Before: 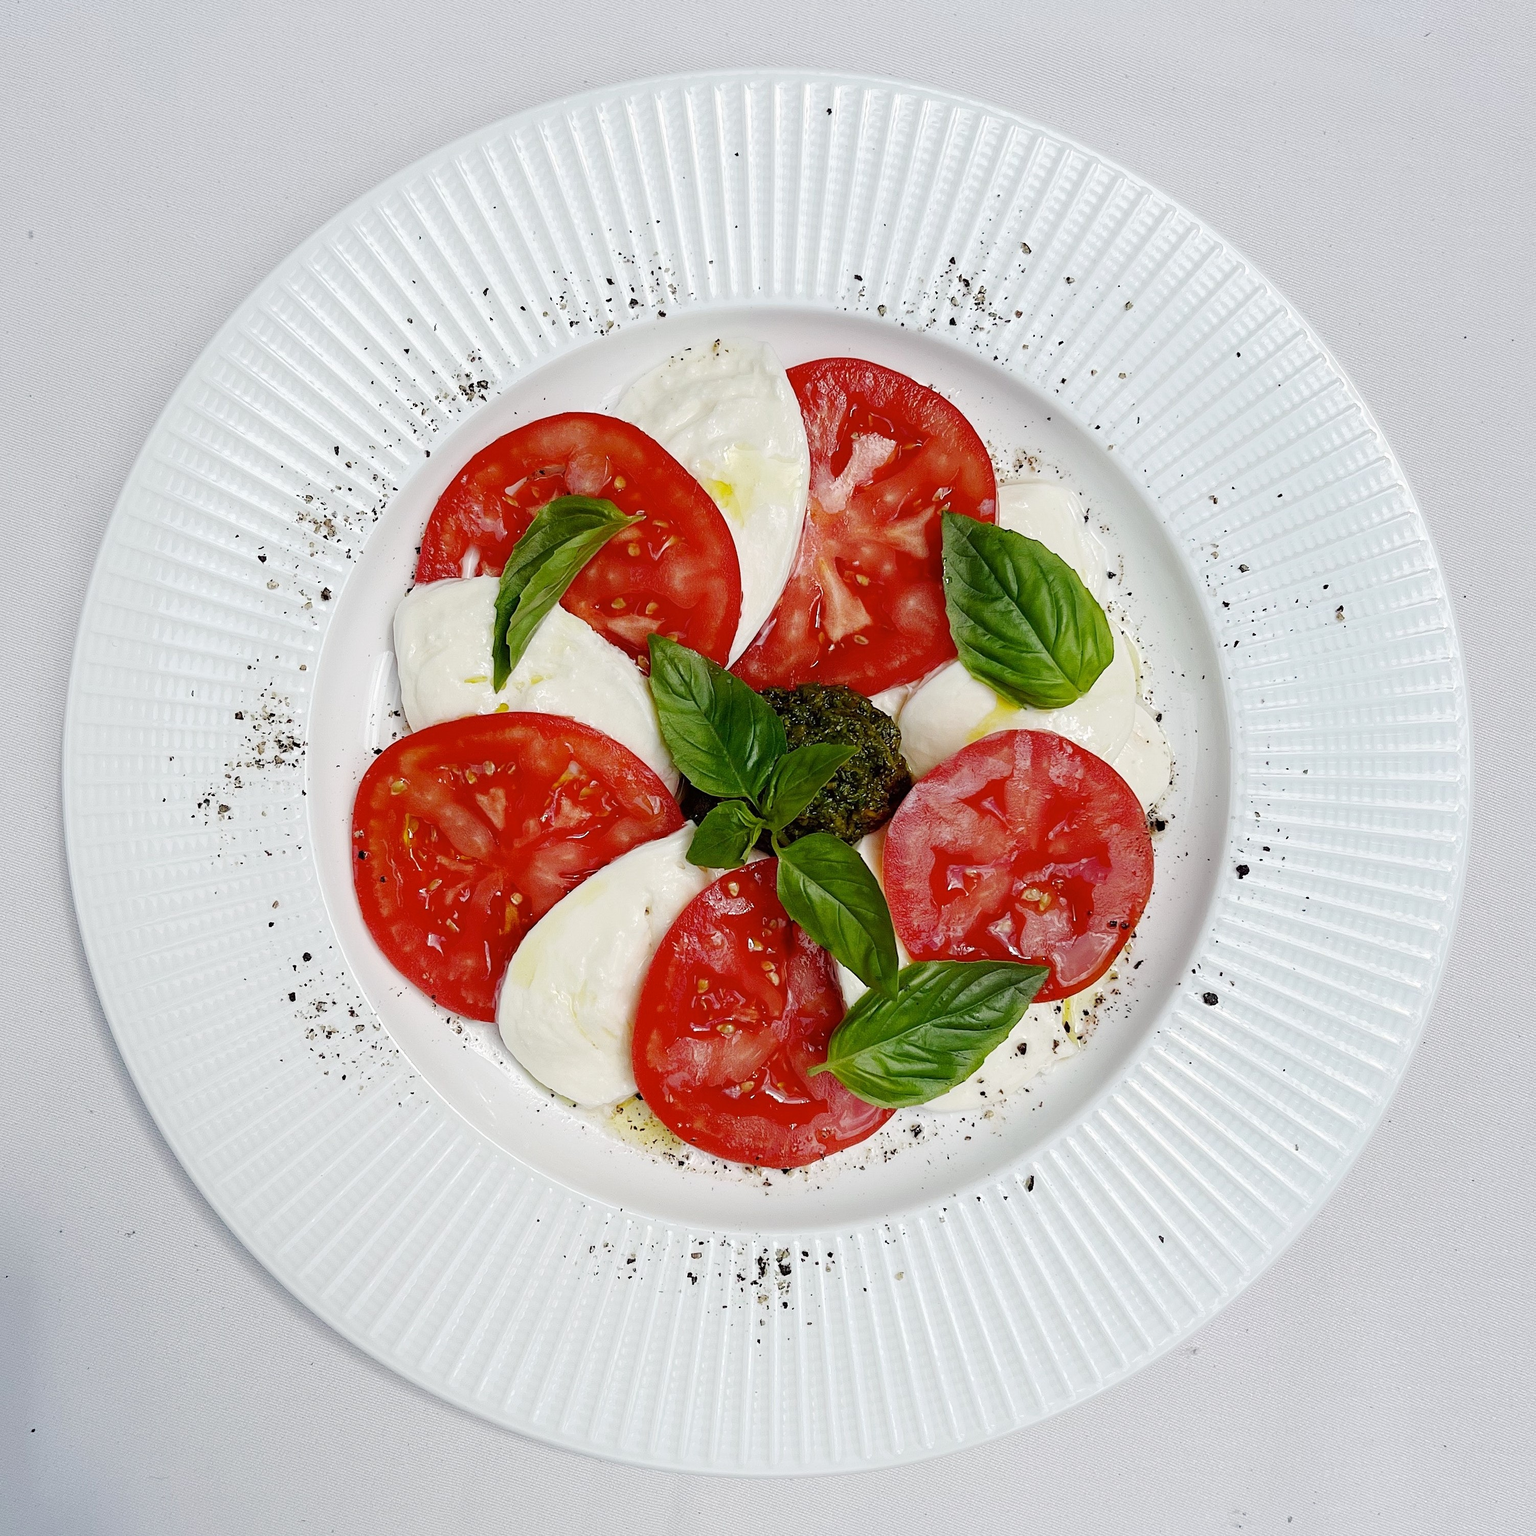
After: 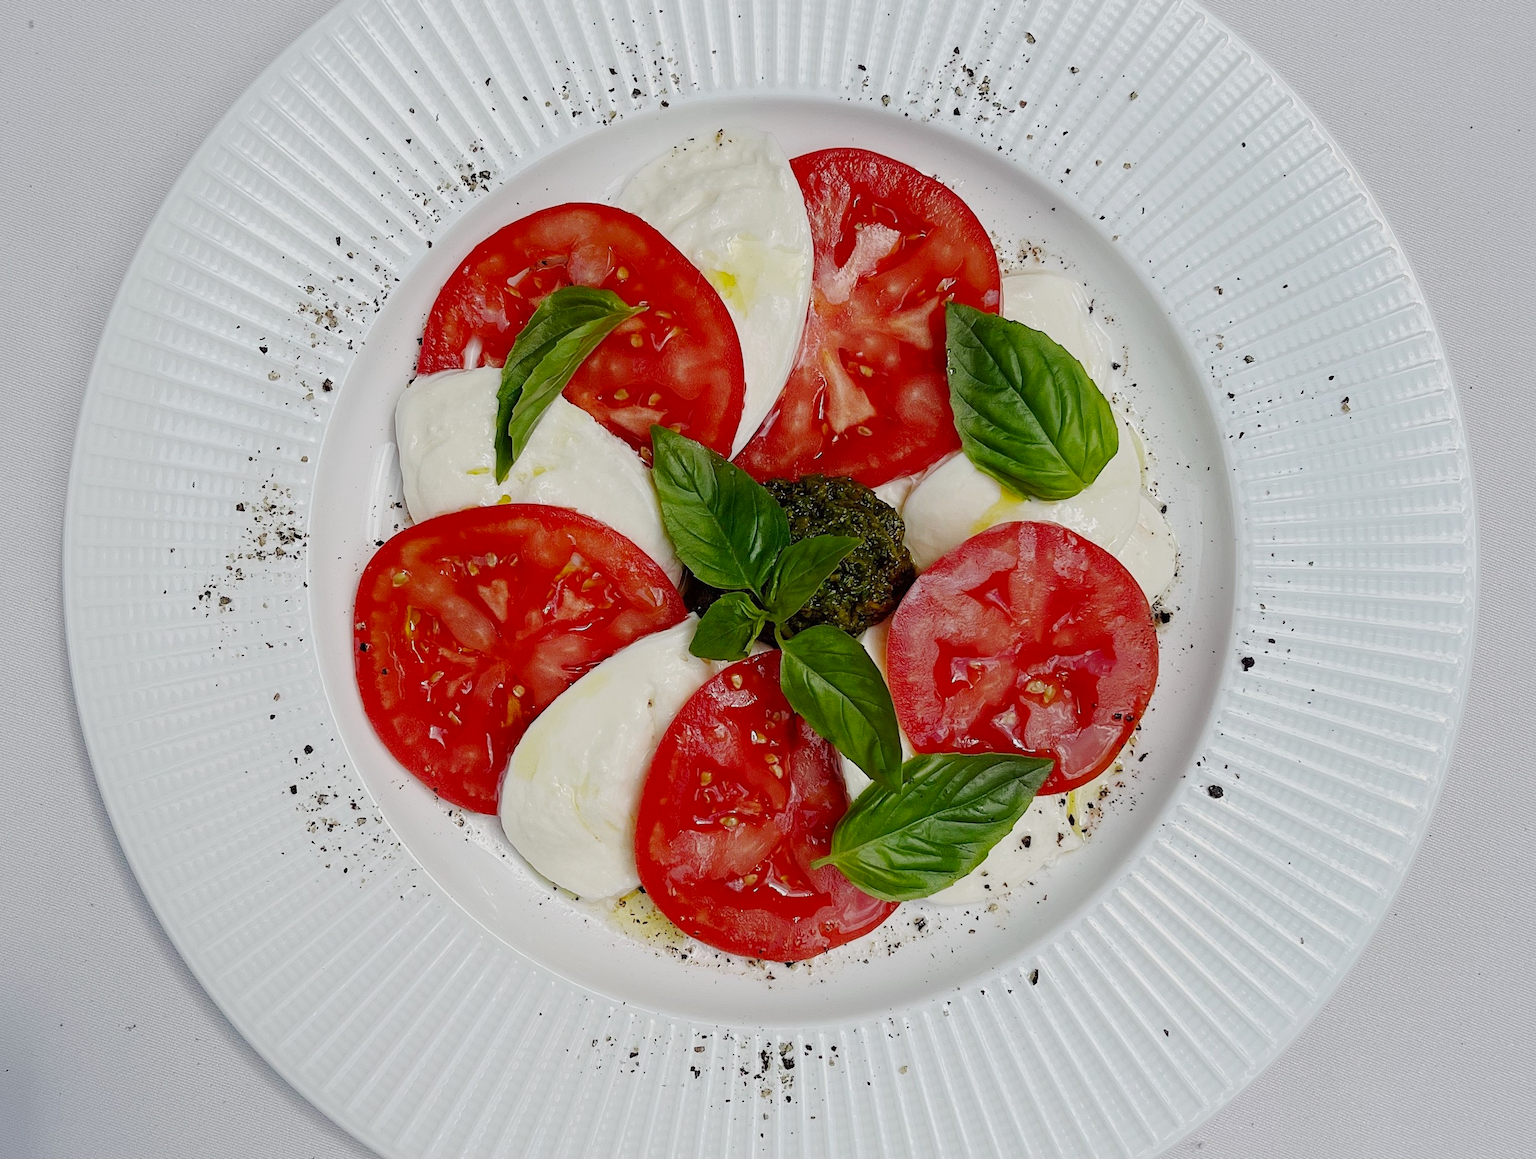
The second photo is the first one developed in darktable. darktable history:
shadows and highlights: radius 121.73, shadows 21.87, white point adjustment -9.69, highlights -12.59, soften with gaussian
crop: top 13.728%, bottom 11.053%
